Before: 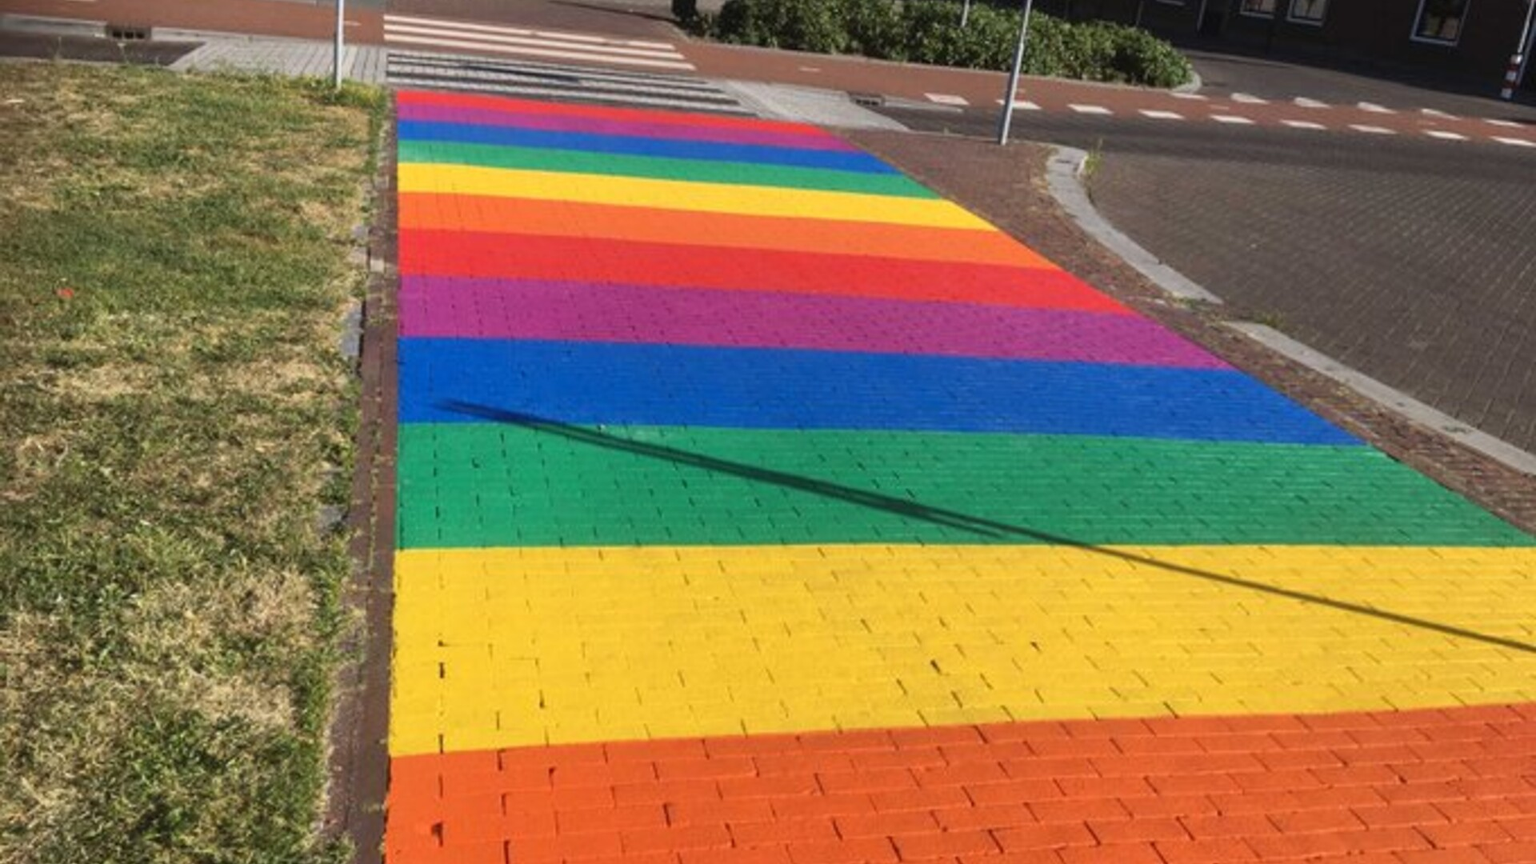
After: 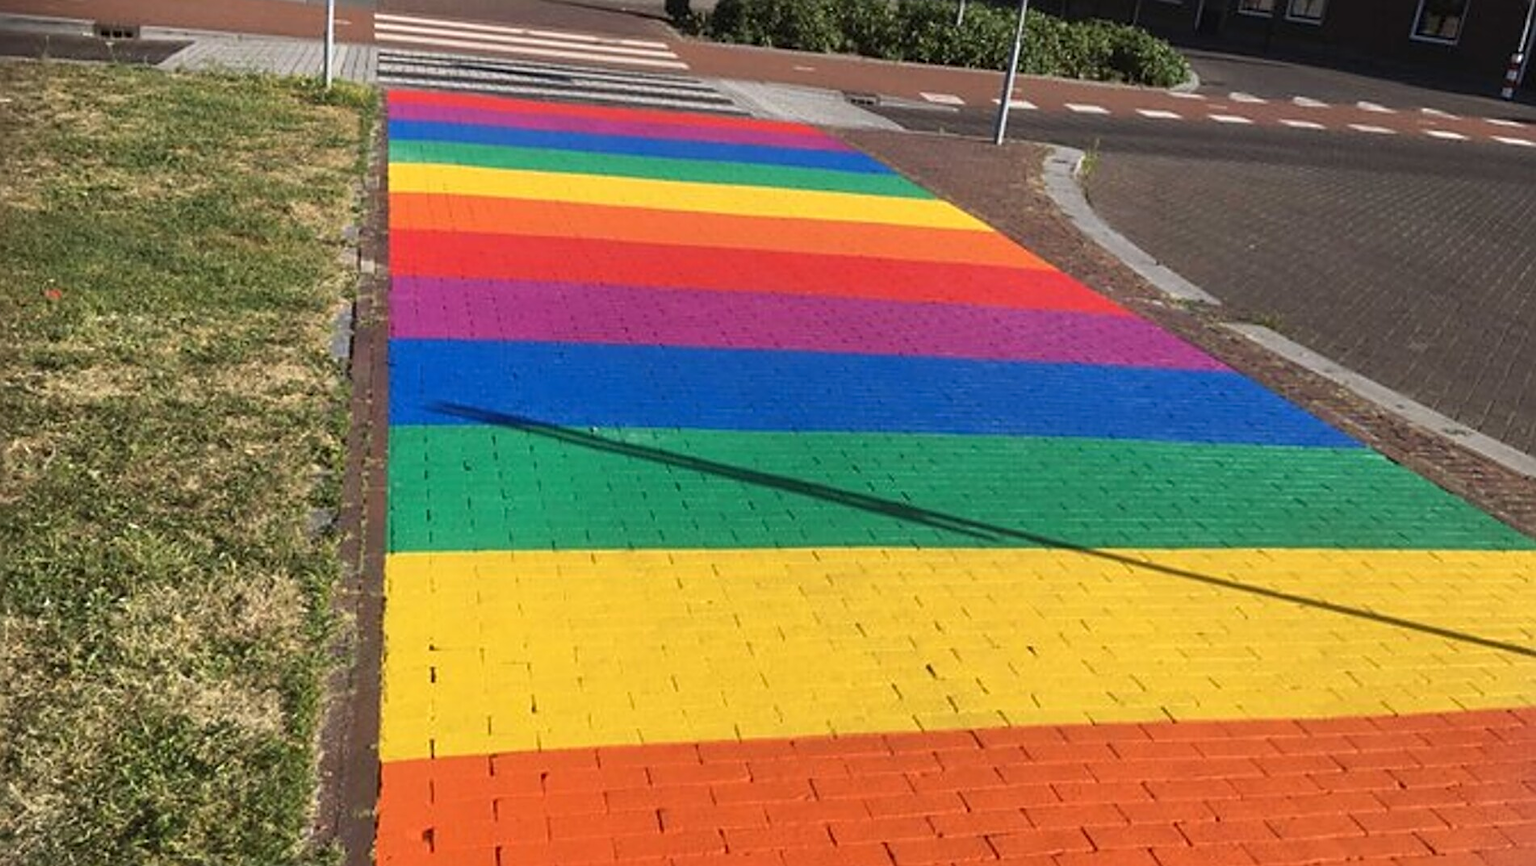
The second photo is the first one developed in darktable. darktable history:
crop and rotate: left 0.835%, top 0.195%, bottom 0.412%
vignetting: fall-off start 100.96%, brightness -0.266
sharpen: radius 2.531, amount 0.632
